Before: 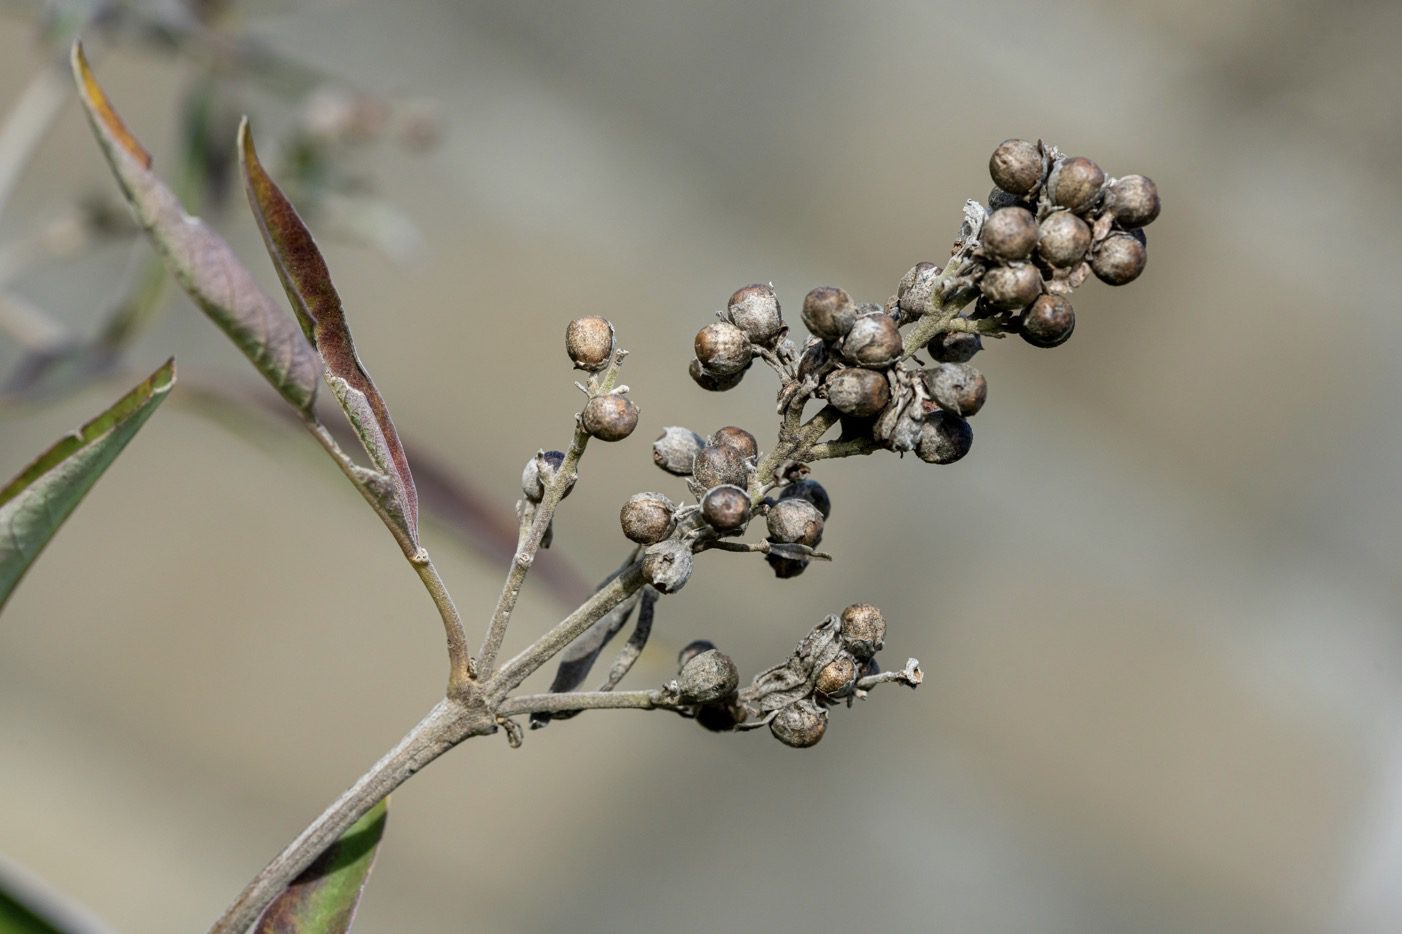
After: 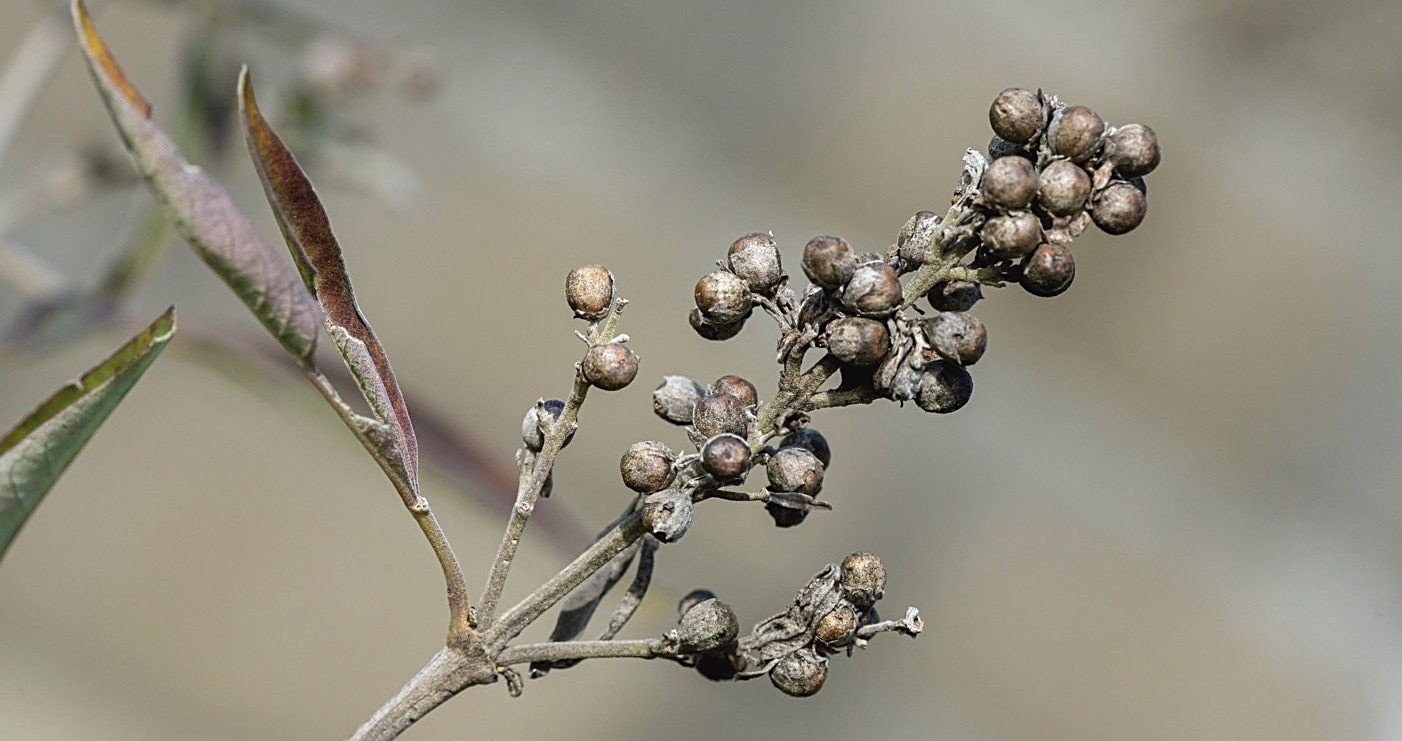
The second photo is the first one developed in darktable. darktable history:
crop and rotate: top 5.663%, bottom 14.948%
exposure: black level correction -0.004, exposure 0.051 EV, compensate exposure bias true, compensate highlight preservation false
sharpen: on, module defaults
